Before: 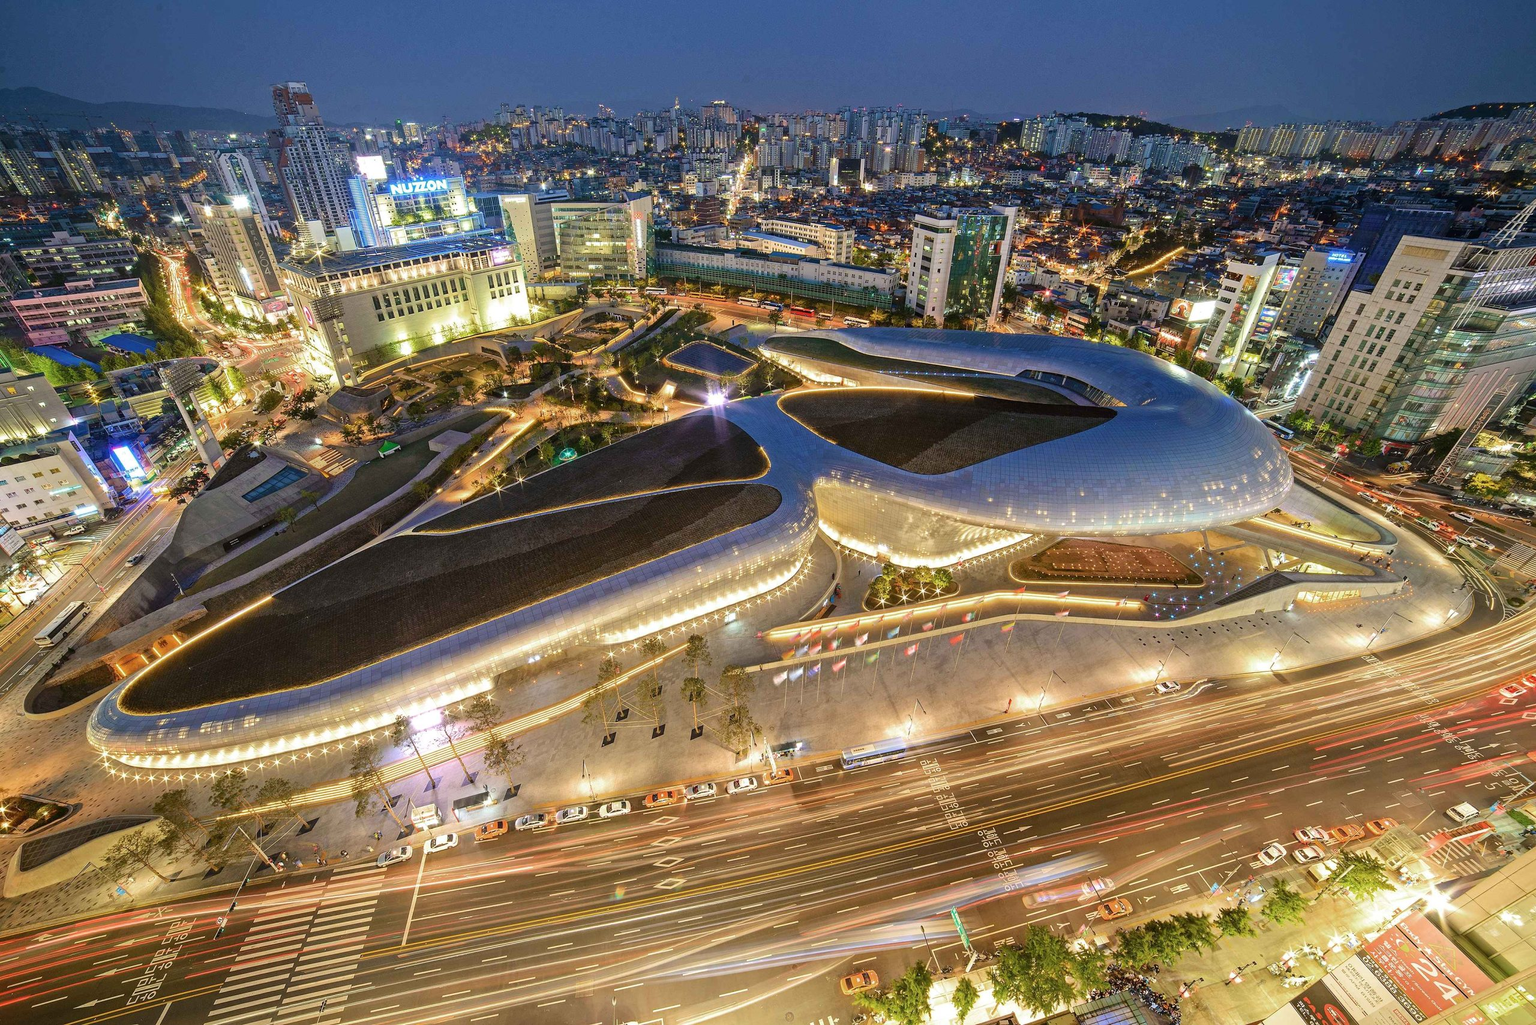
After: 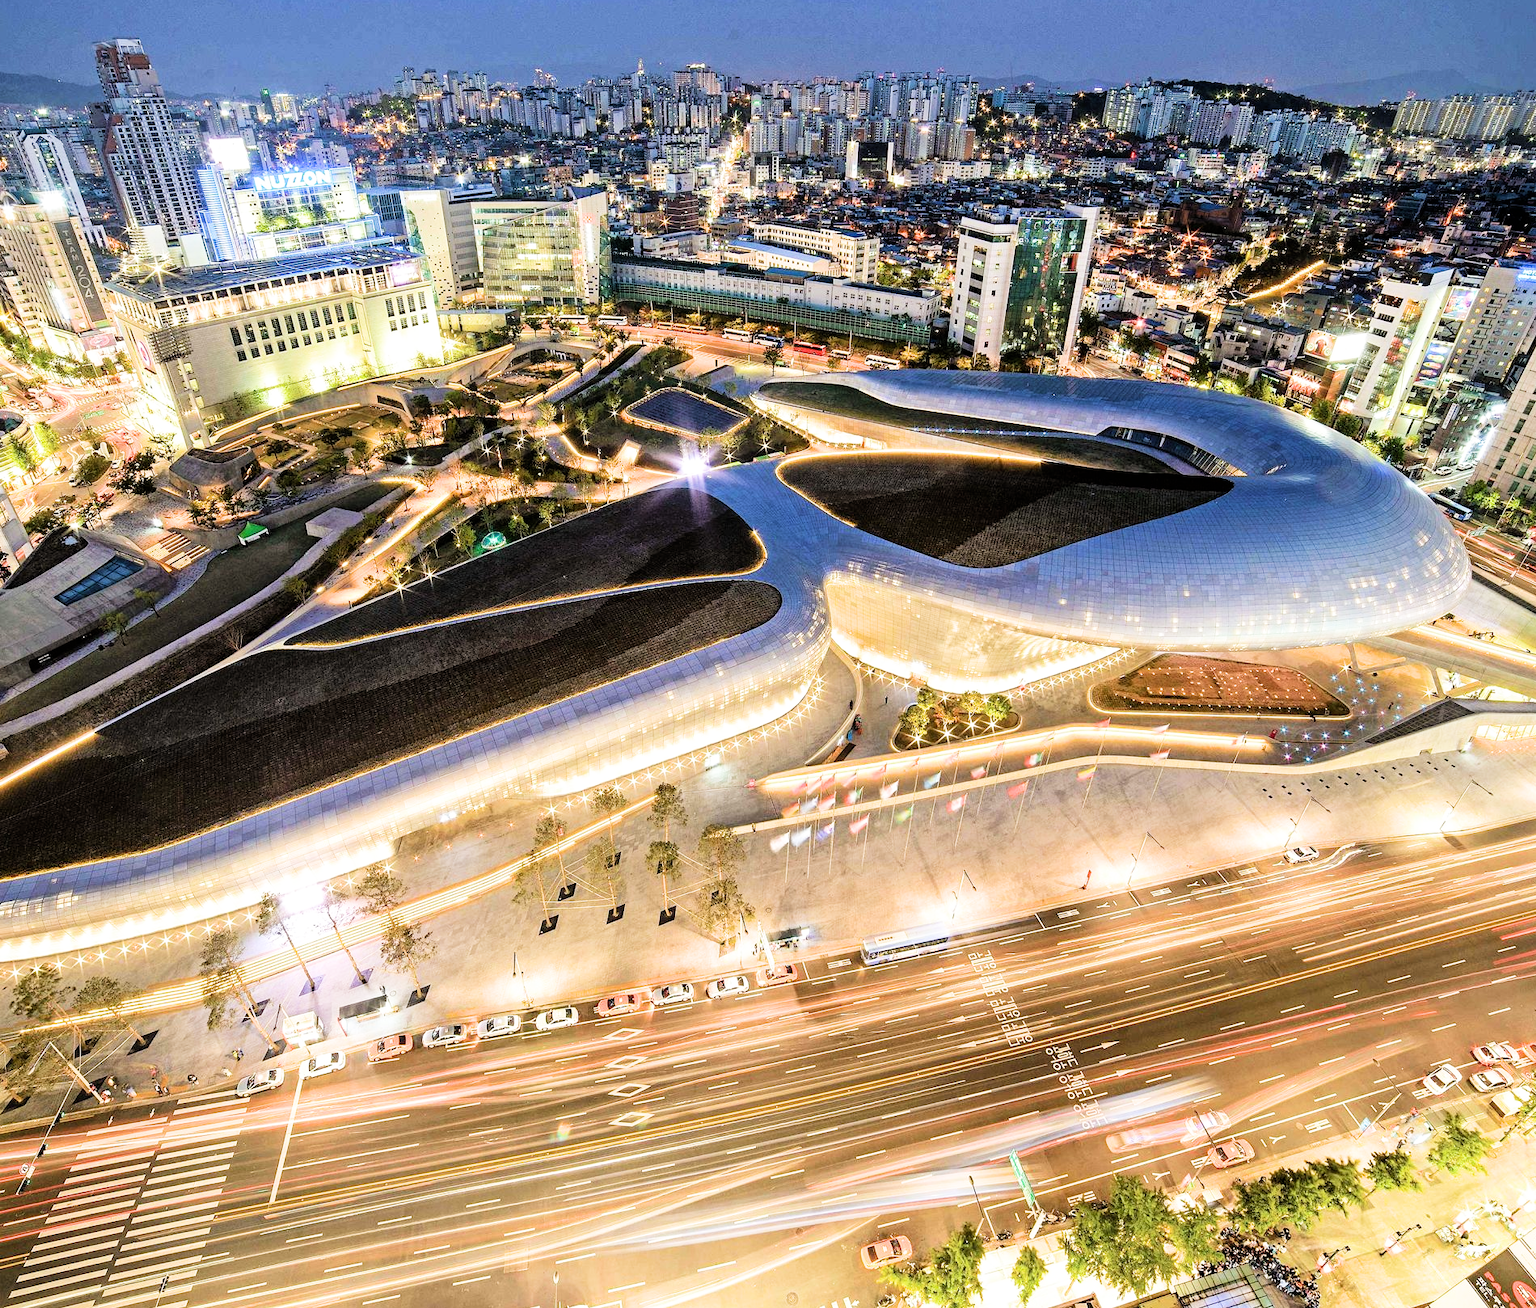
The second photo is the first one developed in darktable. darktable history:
filmic rgb: black relative exposure -5 EV, white relative exposure 3.5 EV, hardness 3.19, contrast 1.4, highlights saturation mix -50%
exposure: exposure 1 EV, compensate highlight preservation false
crop and rotate: left 13.15%, top 5.251%, right 12.609%
